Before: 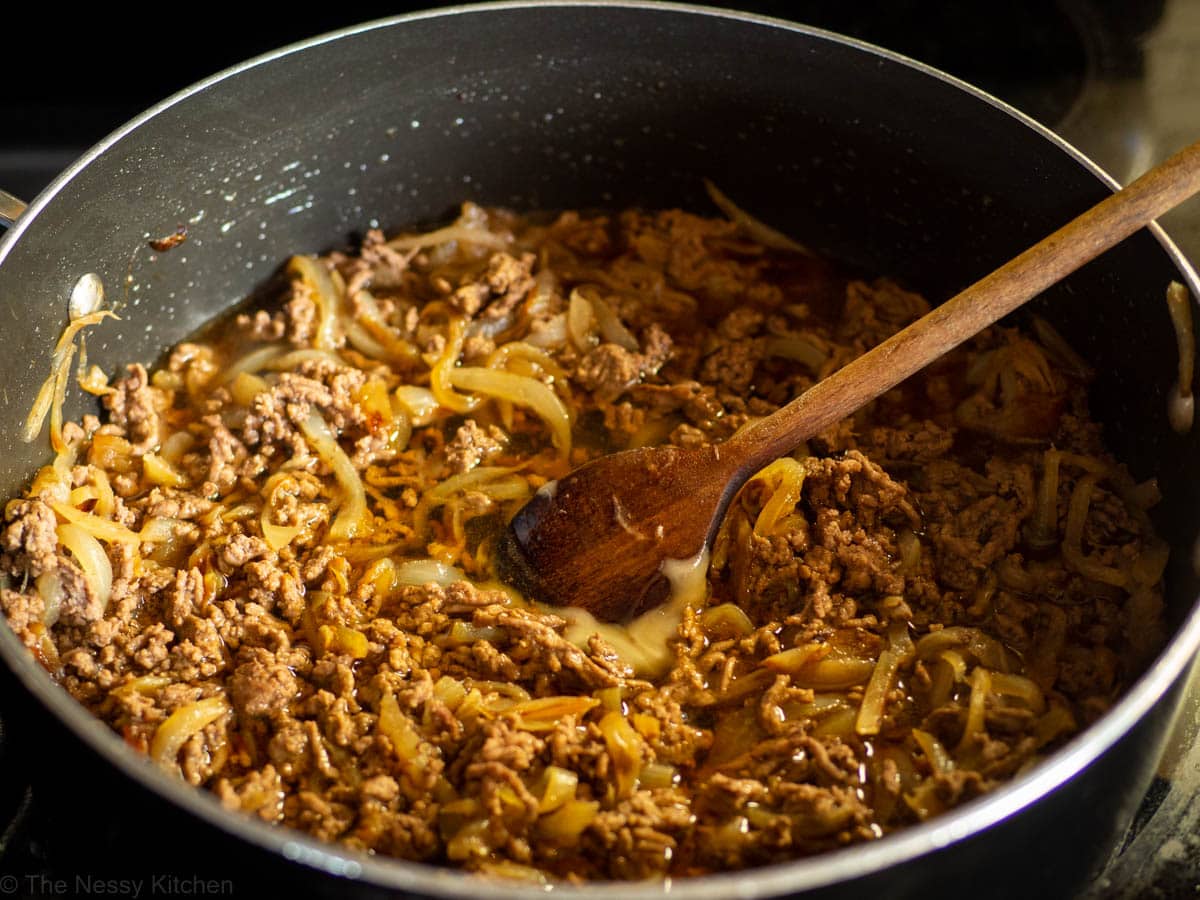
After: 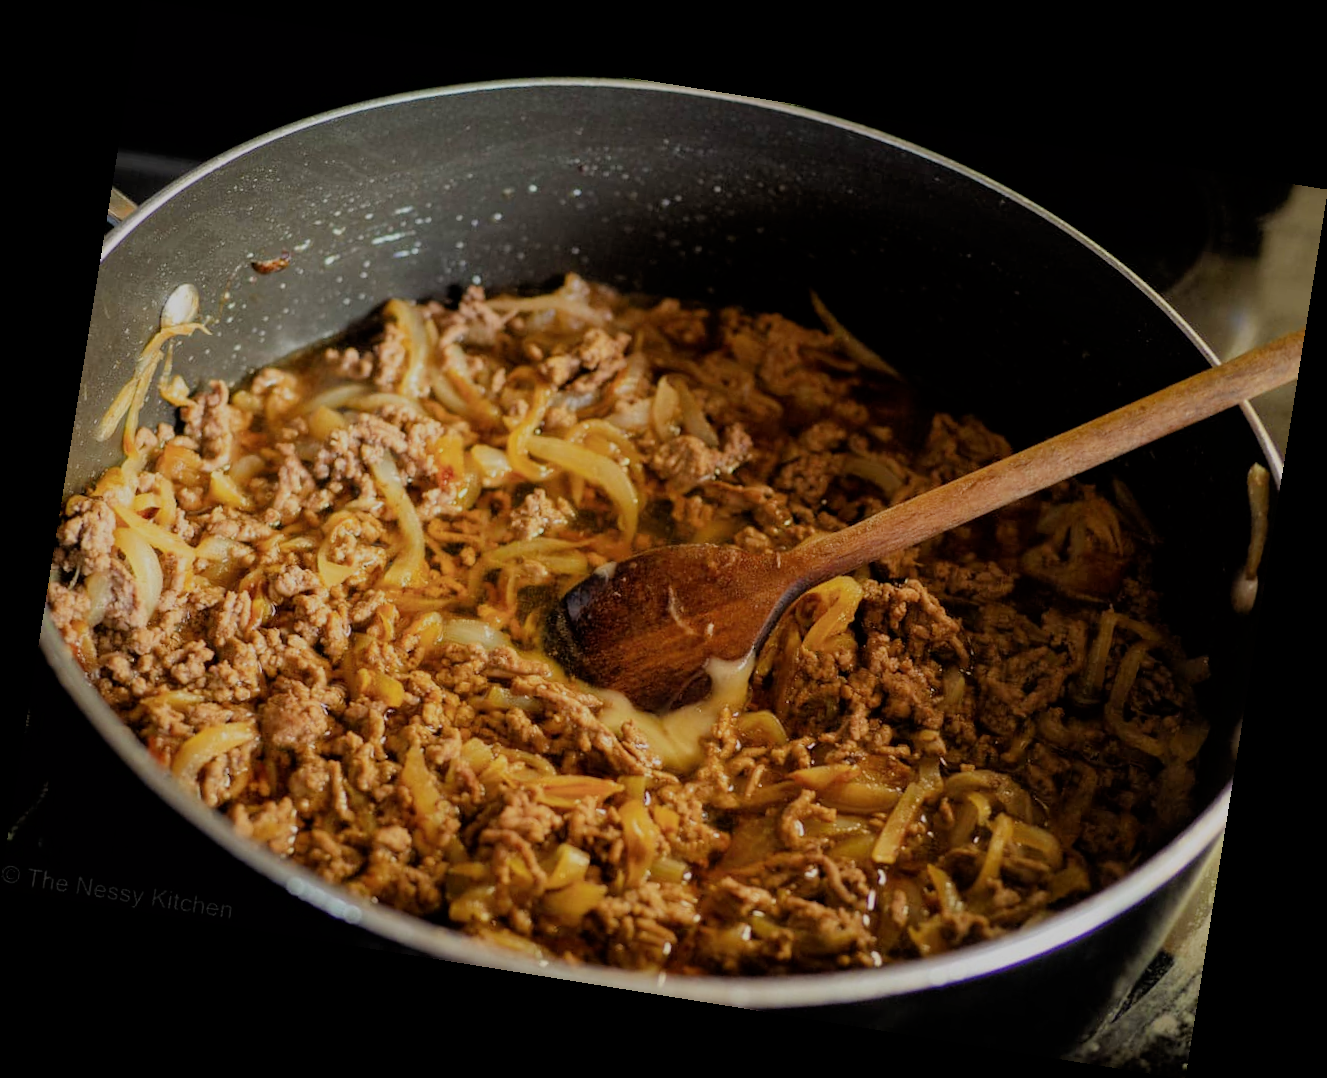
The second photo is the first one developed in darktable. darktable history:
rotate and perspective: rotation 9.12°, automatic cropping off
filmic rgb: black relative exposure -6.59 EV, white relative exposure 4.71 EV, hardness 3.13, contrast 0.805
